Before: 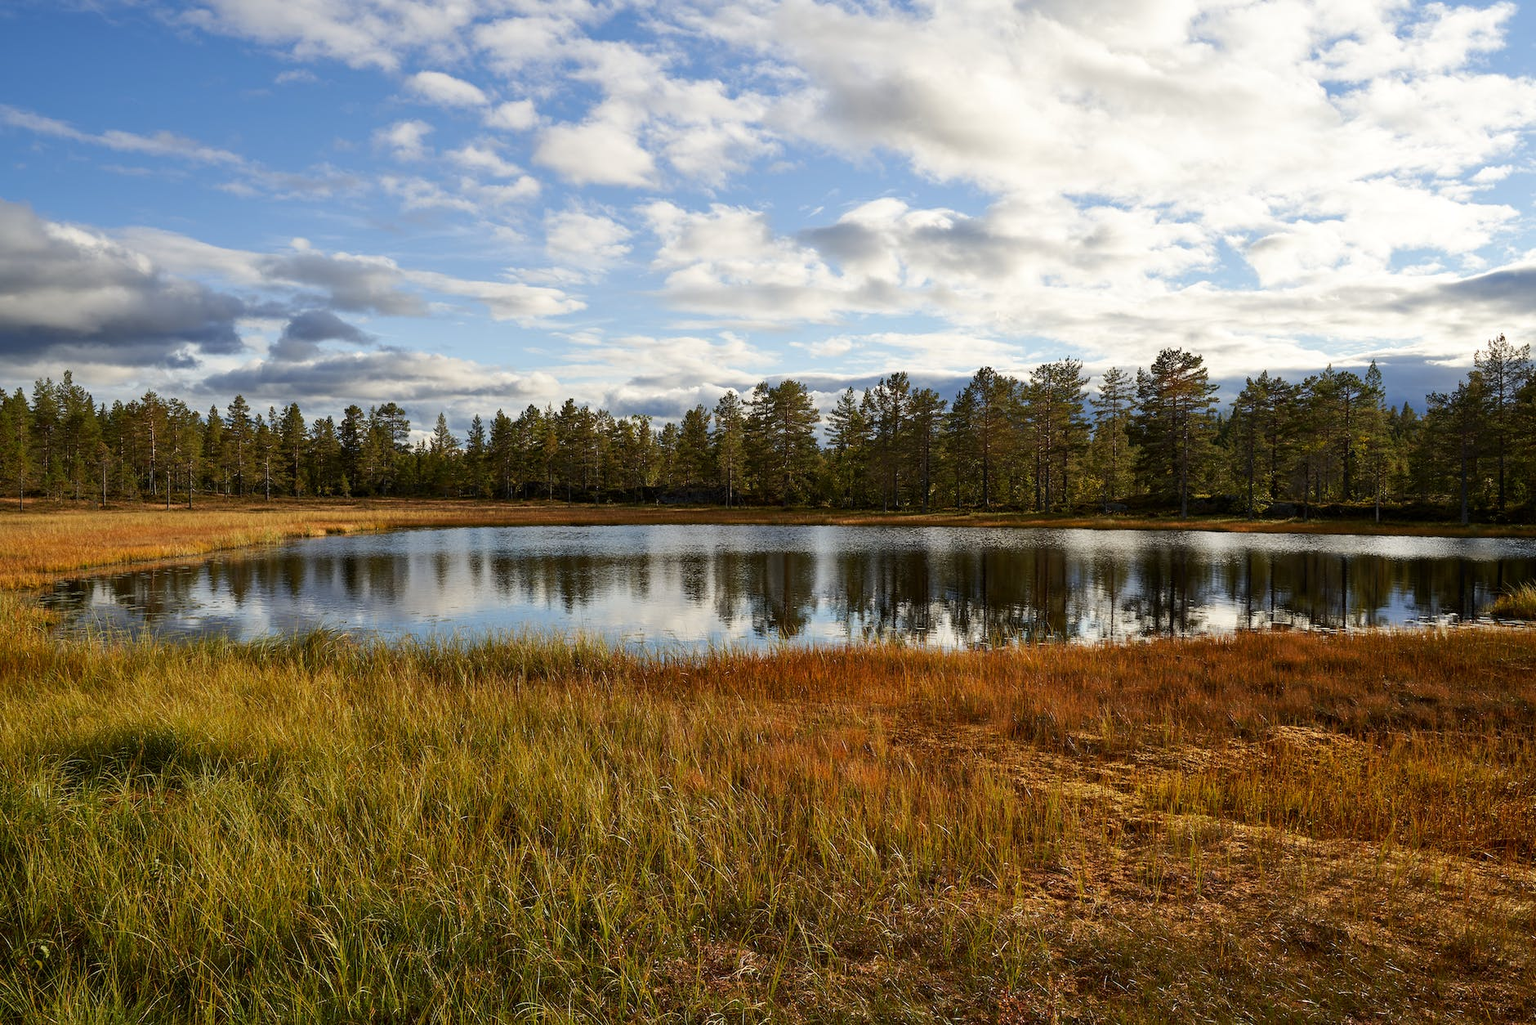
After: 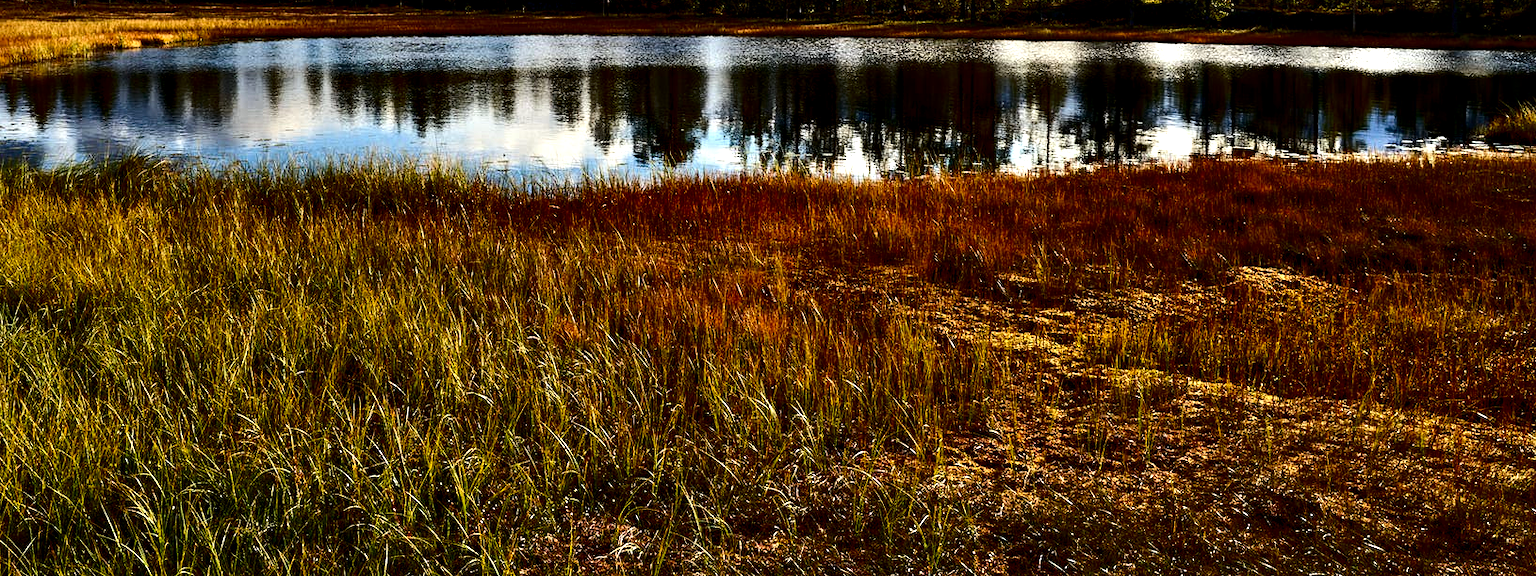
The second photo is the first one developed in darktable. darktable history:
crop and rotate: left 13.264%, top 48.27%, bottom 2.873%
contrast equalizer: octaves 7, y [[0.6 ×6], [0.55 ×6], [0 ×6], [0 ×6], [0 ×6]]
contrast brightness saturation: contrast 0.194, brightness -0.237, saturation 0.118
color balance rgb: shadows lift › hue 85.5°, highlights gain › luminance 14.526%, perceptual saturation grading › global saturation 0.709%, global vibrance 21.03%
